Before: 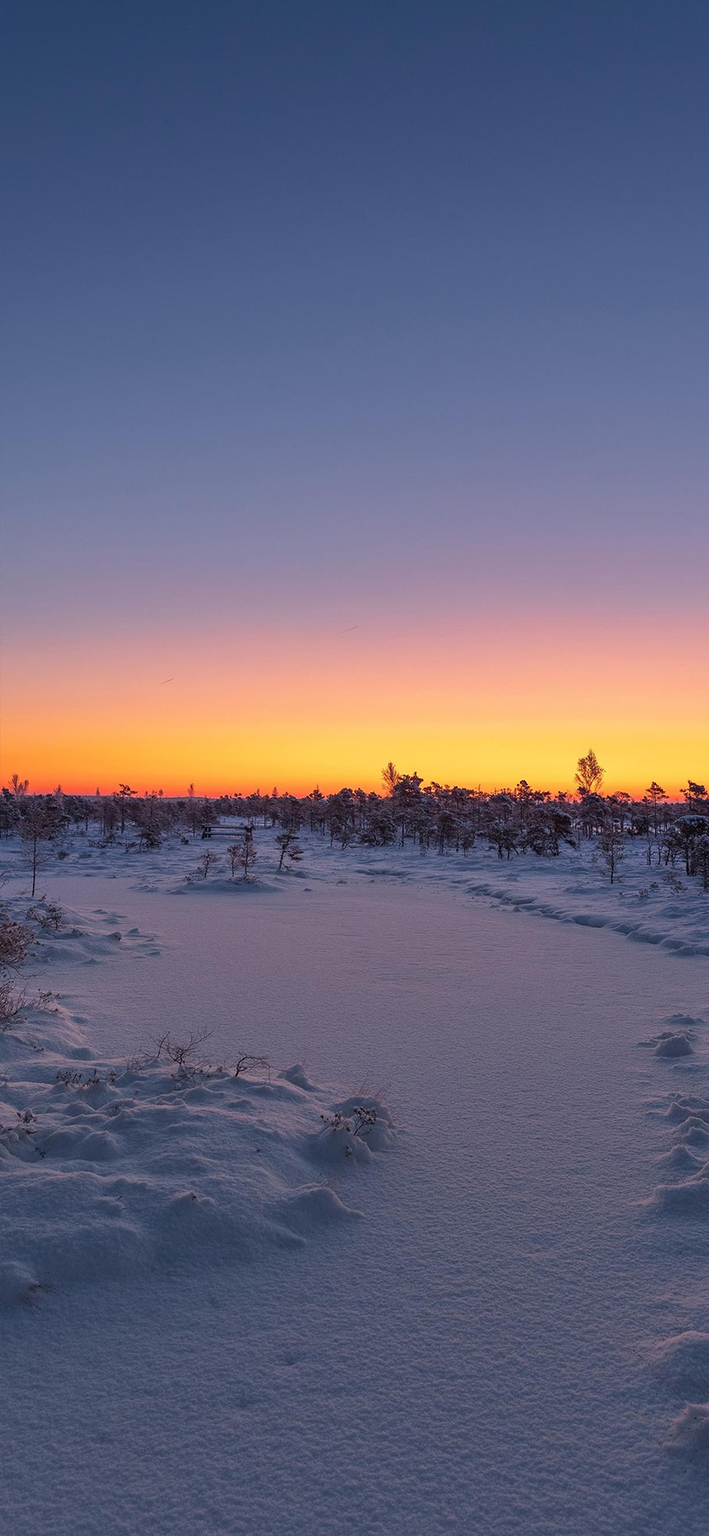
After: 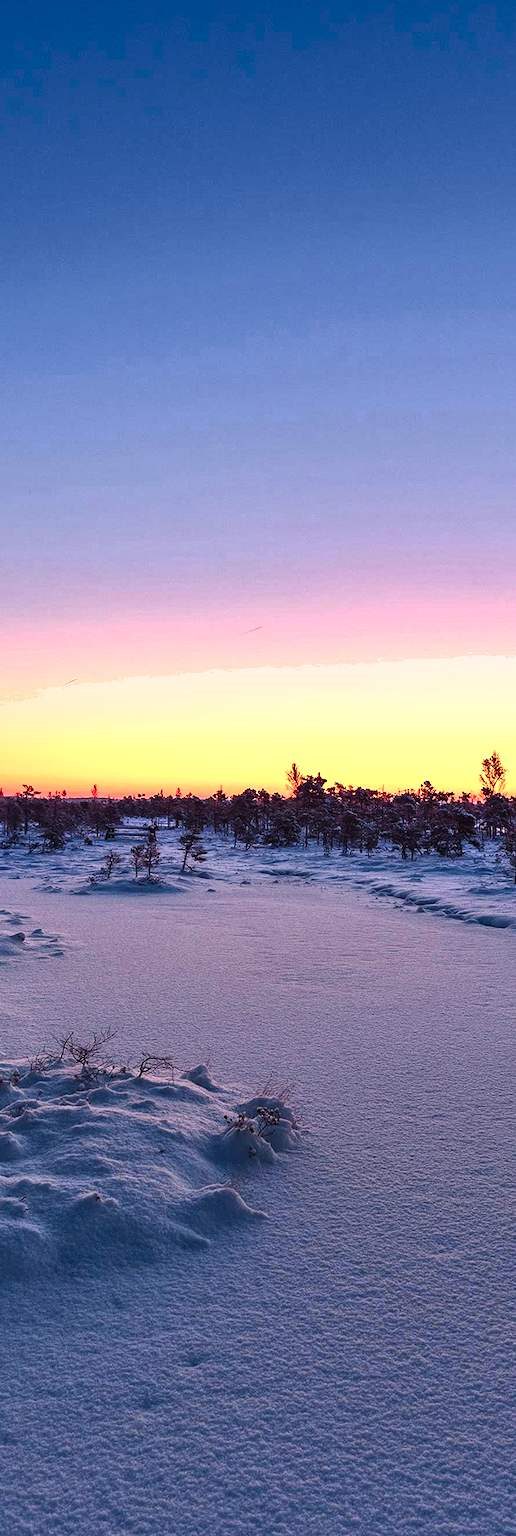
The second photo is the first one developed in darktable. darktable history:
color balance rgb: global offset › luminance 0.514%, perceptual saturation grading › global saturation 20%, perceptual saturation grading › highlights -49.894%, perceptual saturation grading › shadows 23.972%
exposure: exposure 0.128 EV, compensate highlight preservation false
local contrast: highlights 102%, shadows 98%, detail 120%, midtone range 0.2
crop: left 13.673%, top 0%, right 13.437%
shadows and highlights: soften with gaussian
contrast brightness saturation: contrast 0.17, saturation 0.329
tone equalizer: -8 EV -1.08 EV, -7 EV -0.992 EV, -6 EV -0.847 EV, -5 EV -0.556 EV, -3 EV 0.596 EV, -2 EV 0.889 EV, -1 EV 0.998 EV, +0 EV 1.08 EV, edges refinement/feathering 500, mask exposure compensation -1.57 EV, preserve details no
